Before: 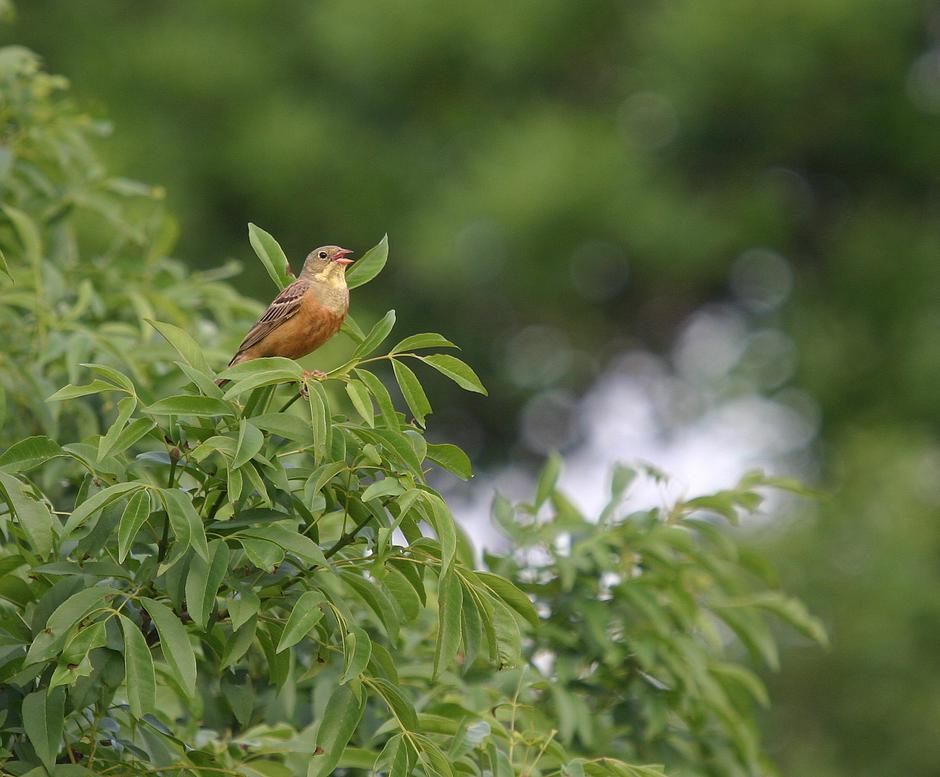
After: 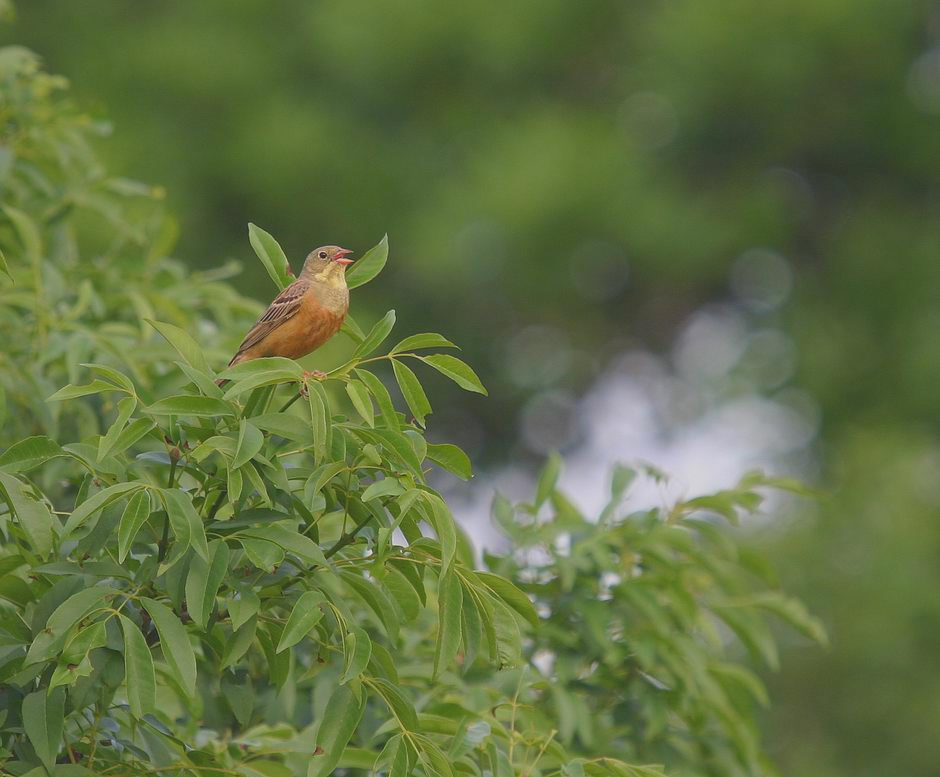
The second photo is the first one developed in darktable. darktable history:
contrast brightness saturation: contrast -0.28
